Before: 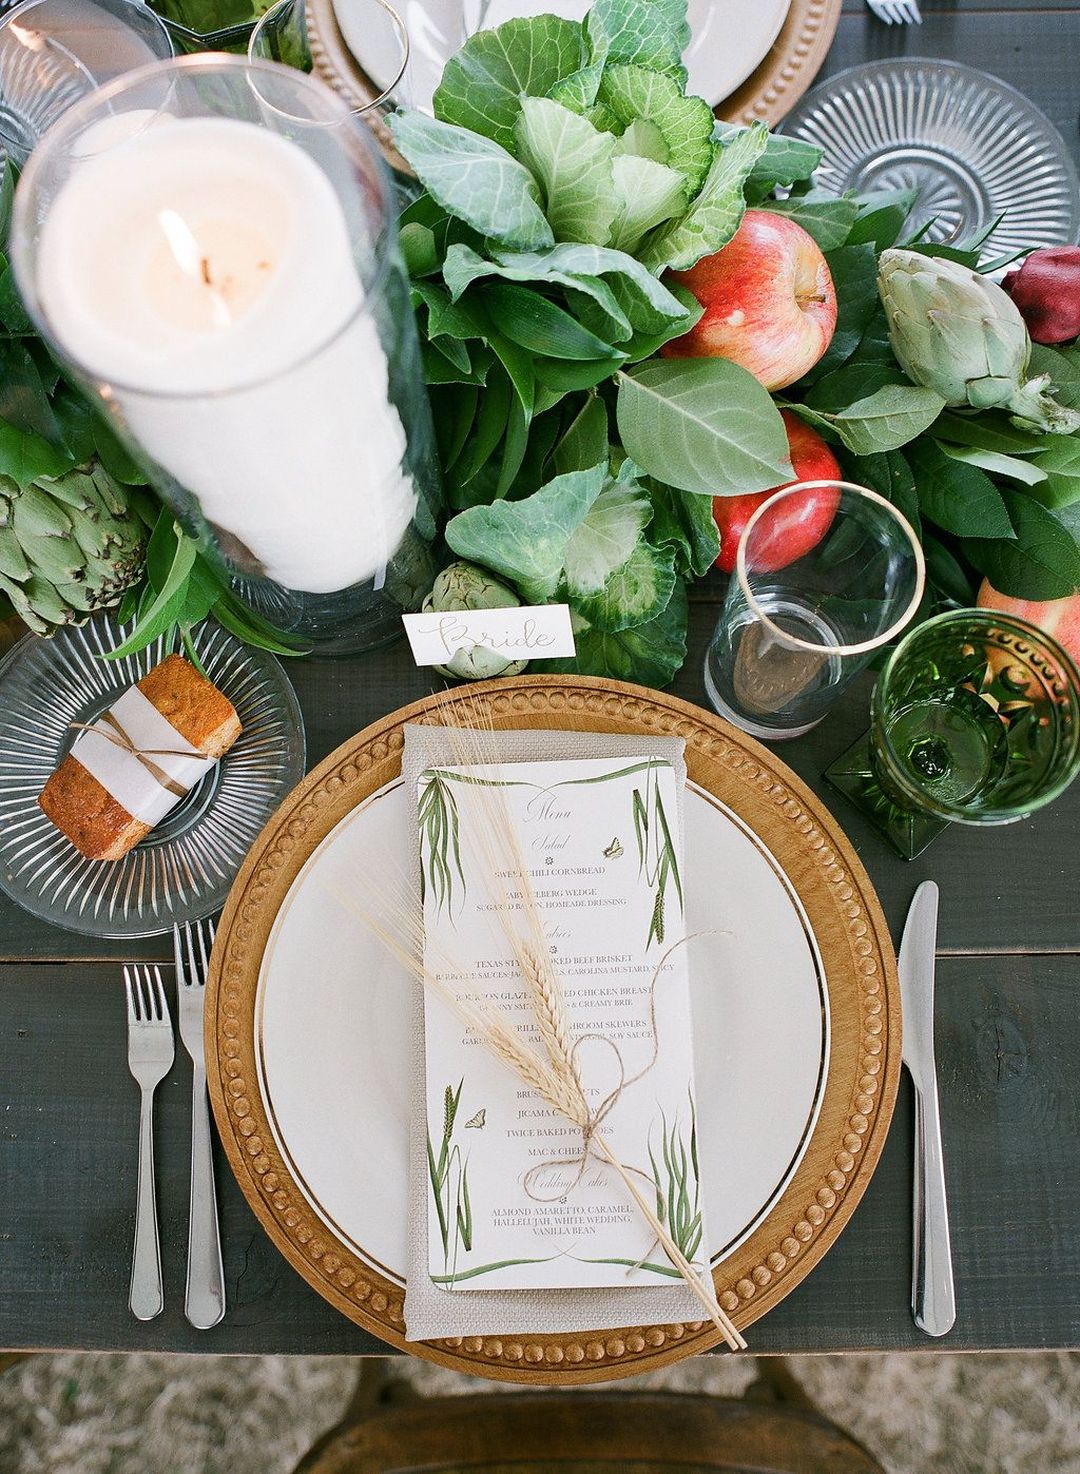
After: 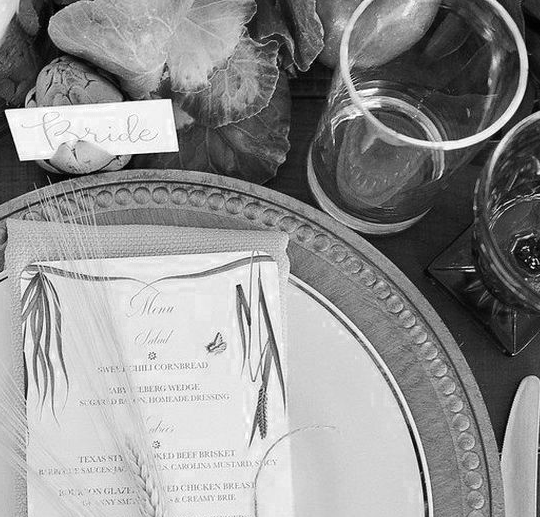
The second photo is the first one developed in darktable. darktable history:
color zones: curves: ch0 [(0, 0.613) (0.01, 0.613) (0.245, 0.448) (0.498, 0.529) (0.642, 0.665) (0.879, 0.777) (0.99, 0.613)]; ch1 [(0, 0) (0.143, 0) (0.286, 0) (0.429, 0) (0.571, 0) (0.714, 0) (0.857, 0)]
crop: left 36.777%, top 34.324%, right 13.148%, bottom 30.59%
